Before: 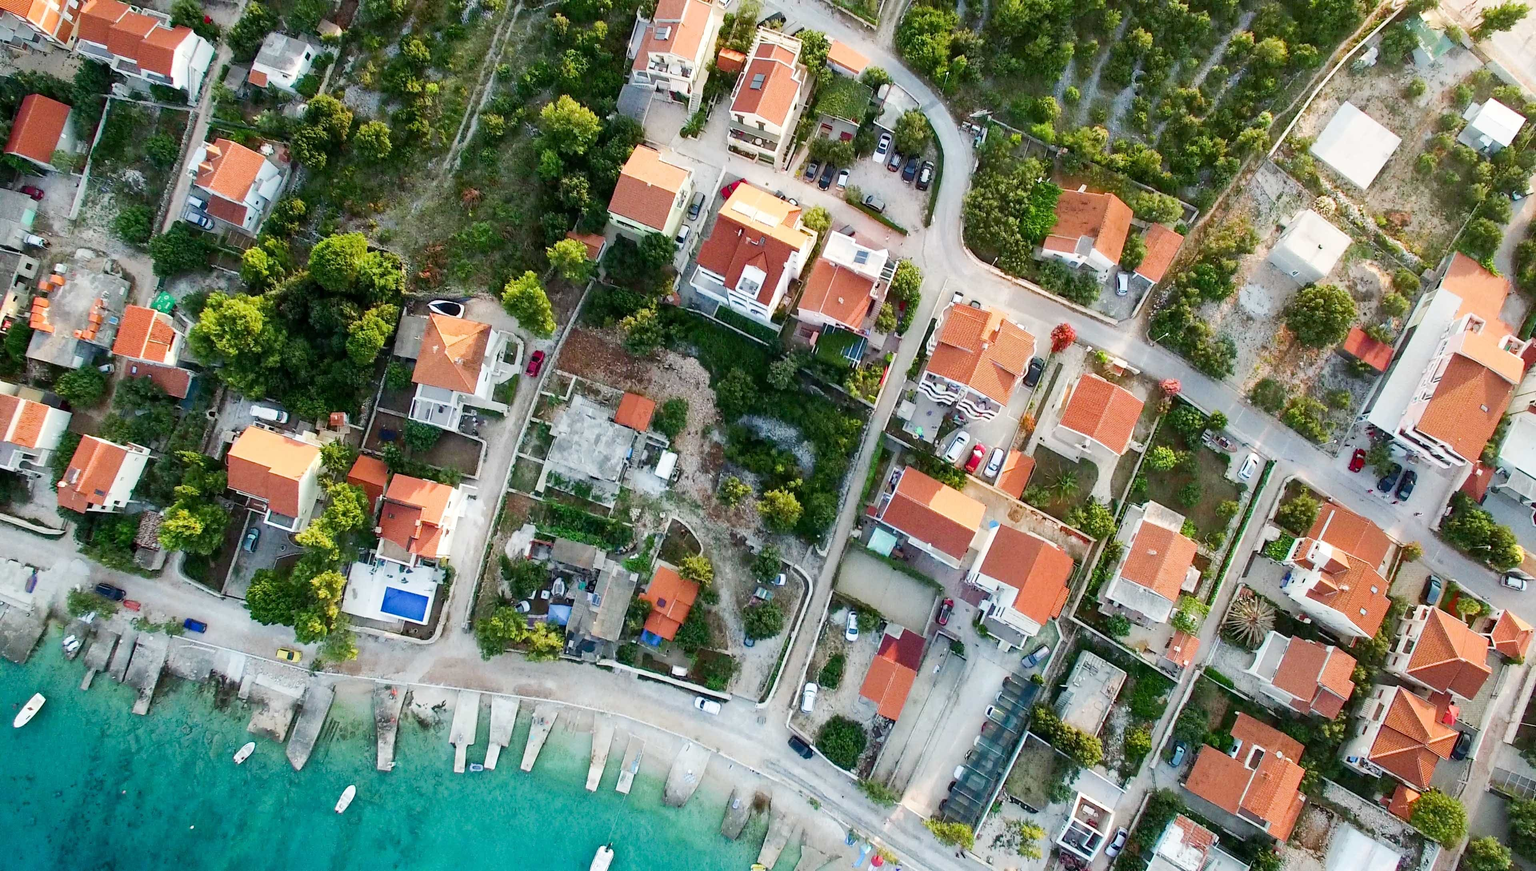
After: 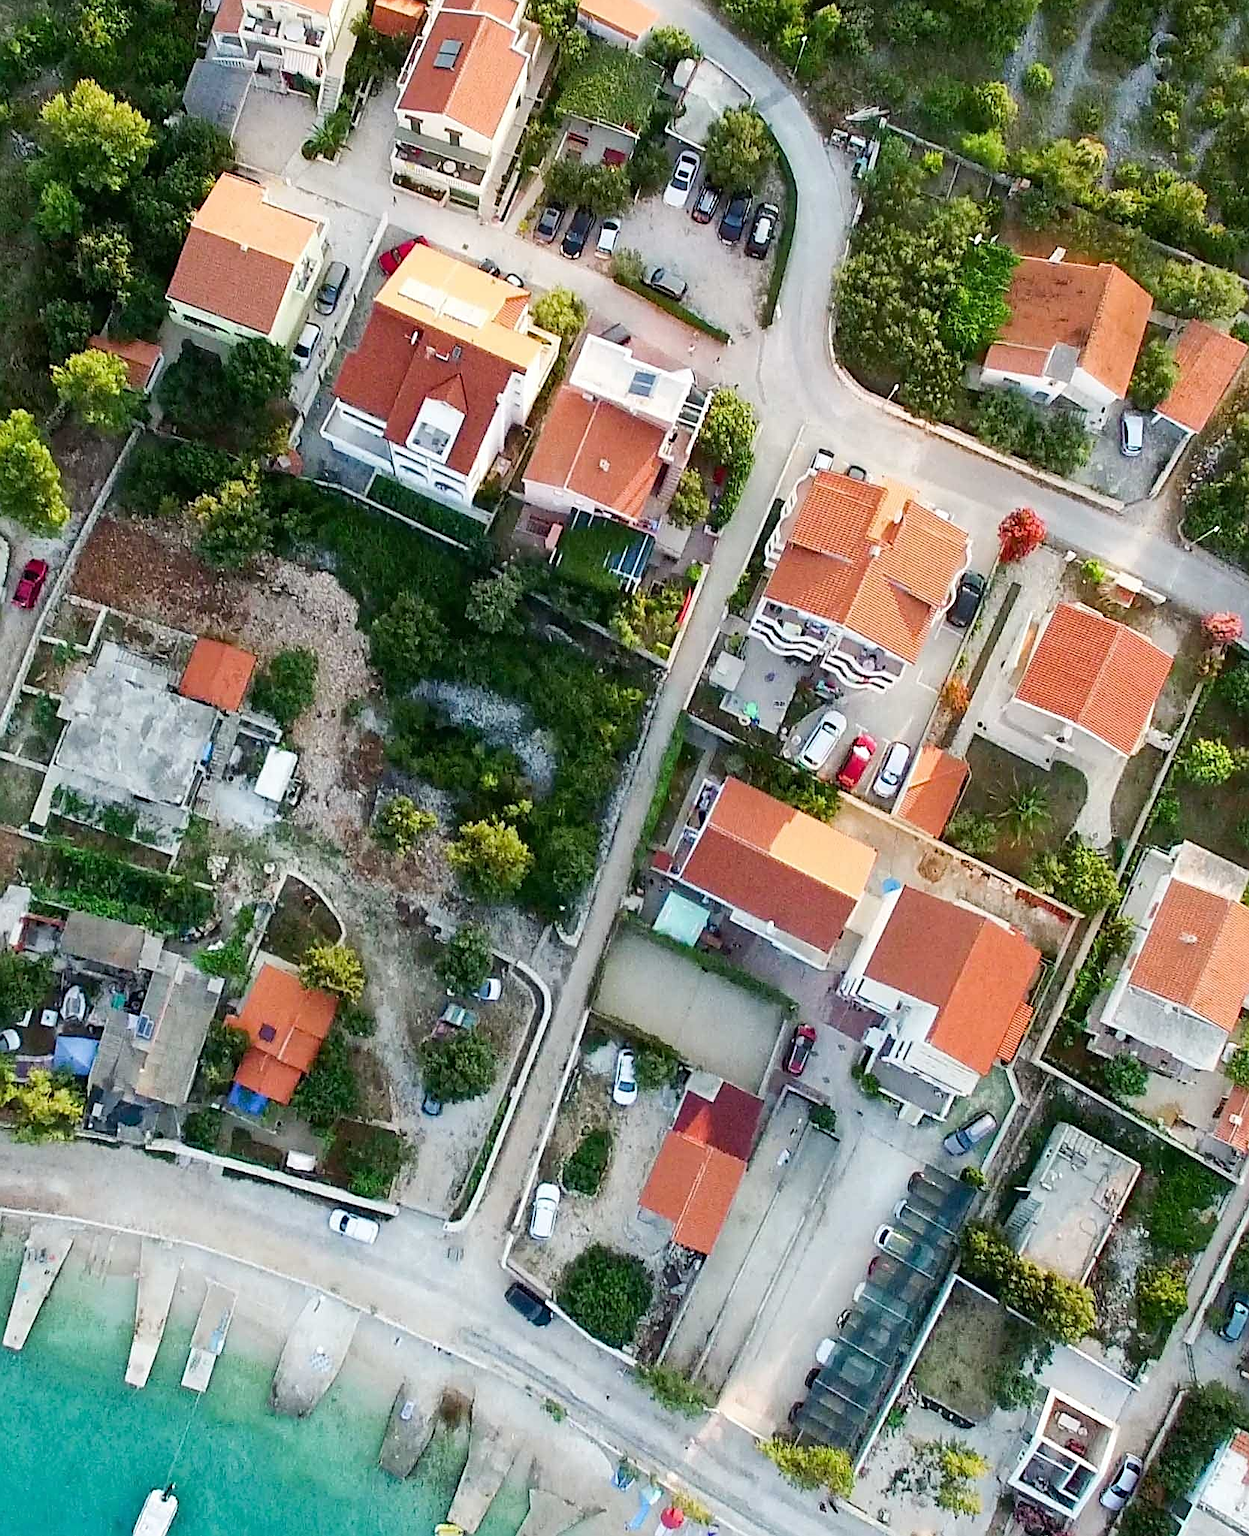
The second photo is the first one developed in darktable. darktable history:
sharpen: on, module defaults
crop: left 33.82%, top 6.071%, right 22.868%
